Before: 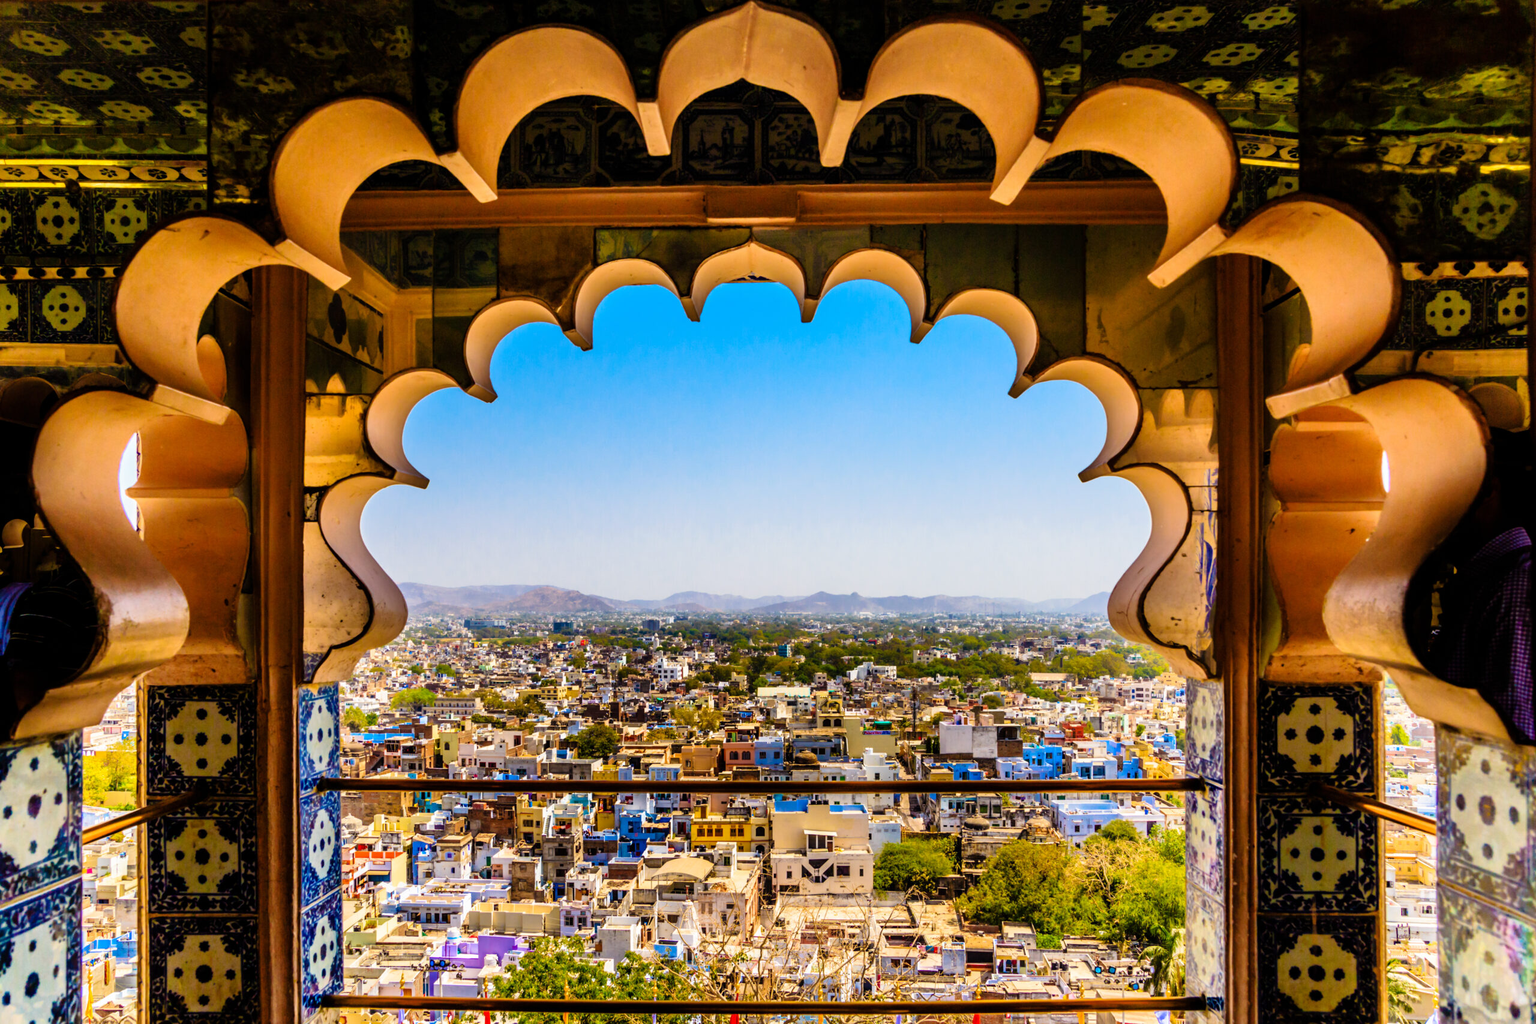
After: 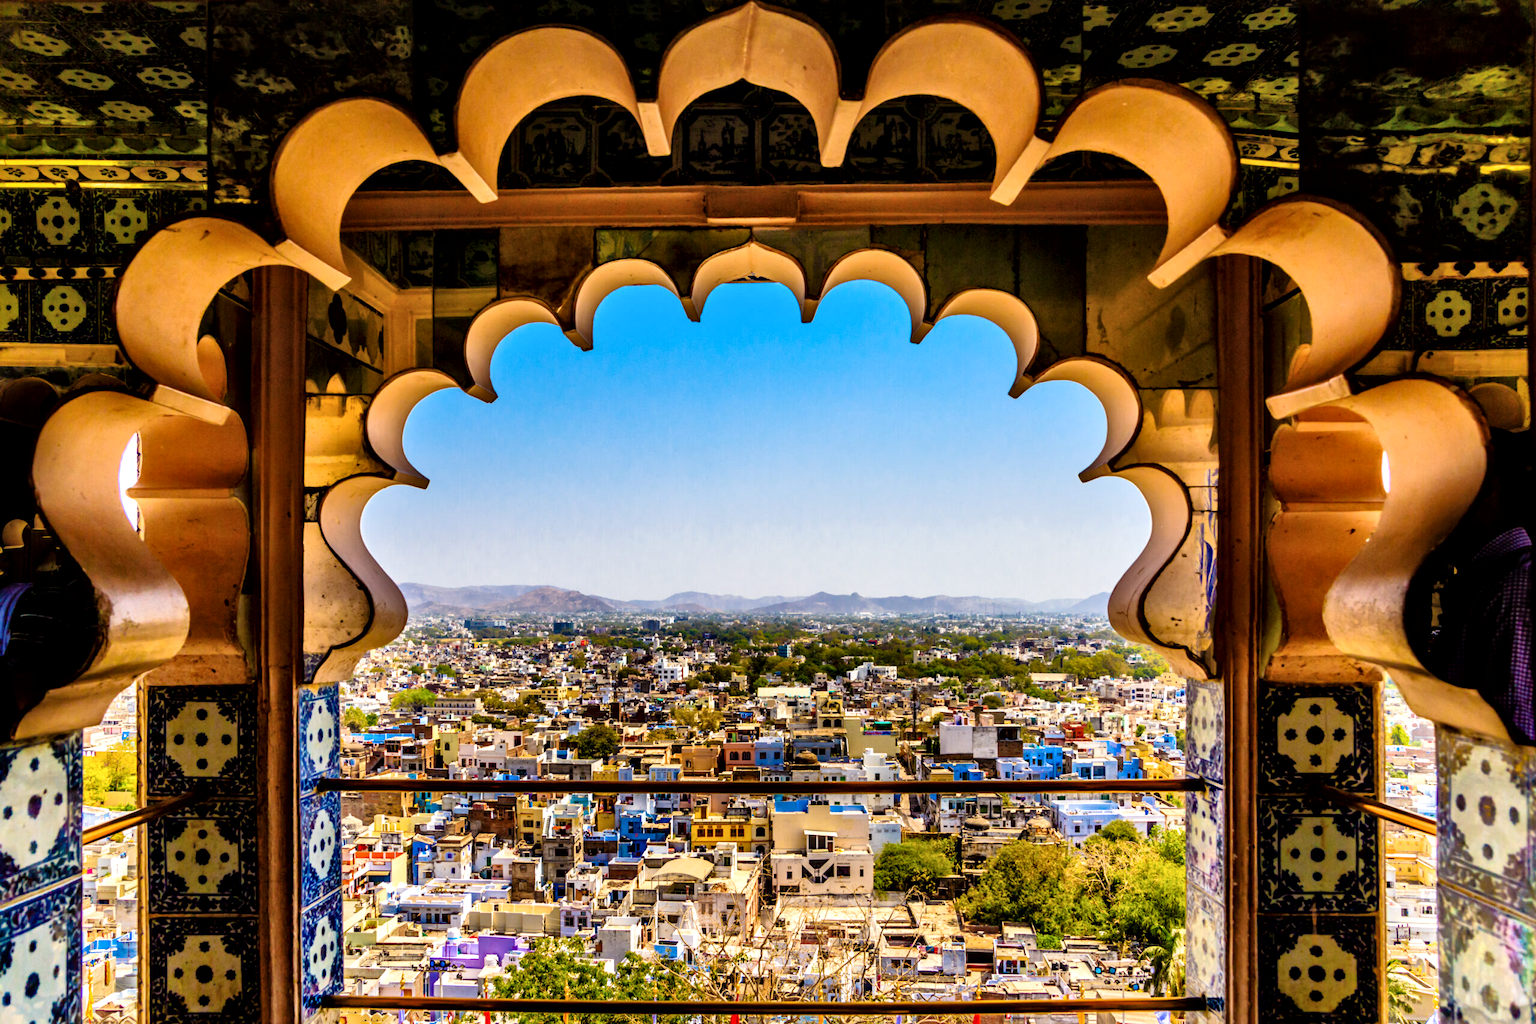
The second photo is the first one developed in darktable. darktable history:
local contrast: mode bilateral grid, contrast 25, coarseness 47, detail 151%, midtone range 0.2
